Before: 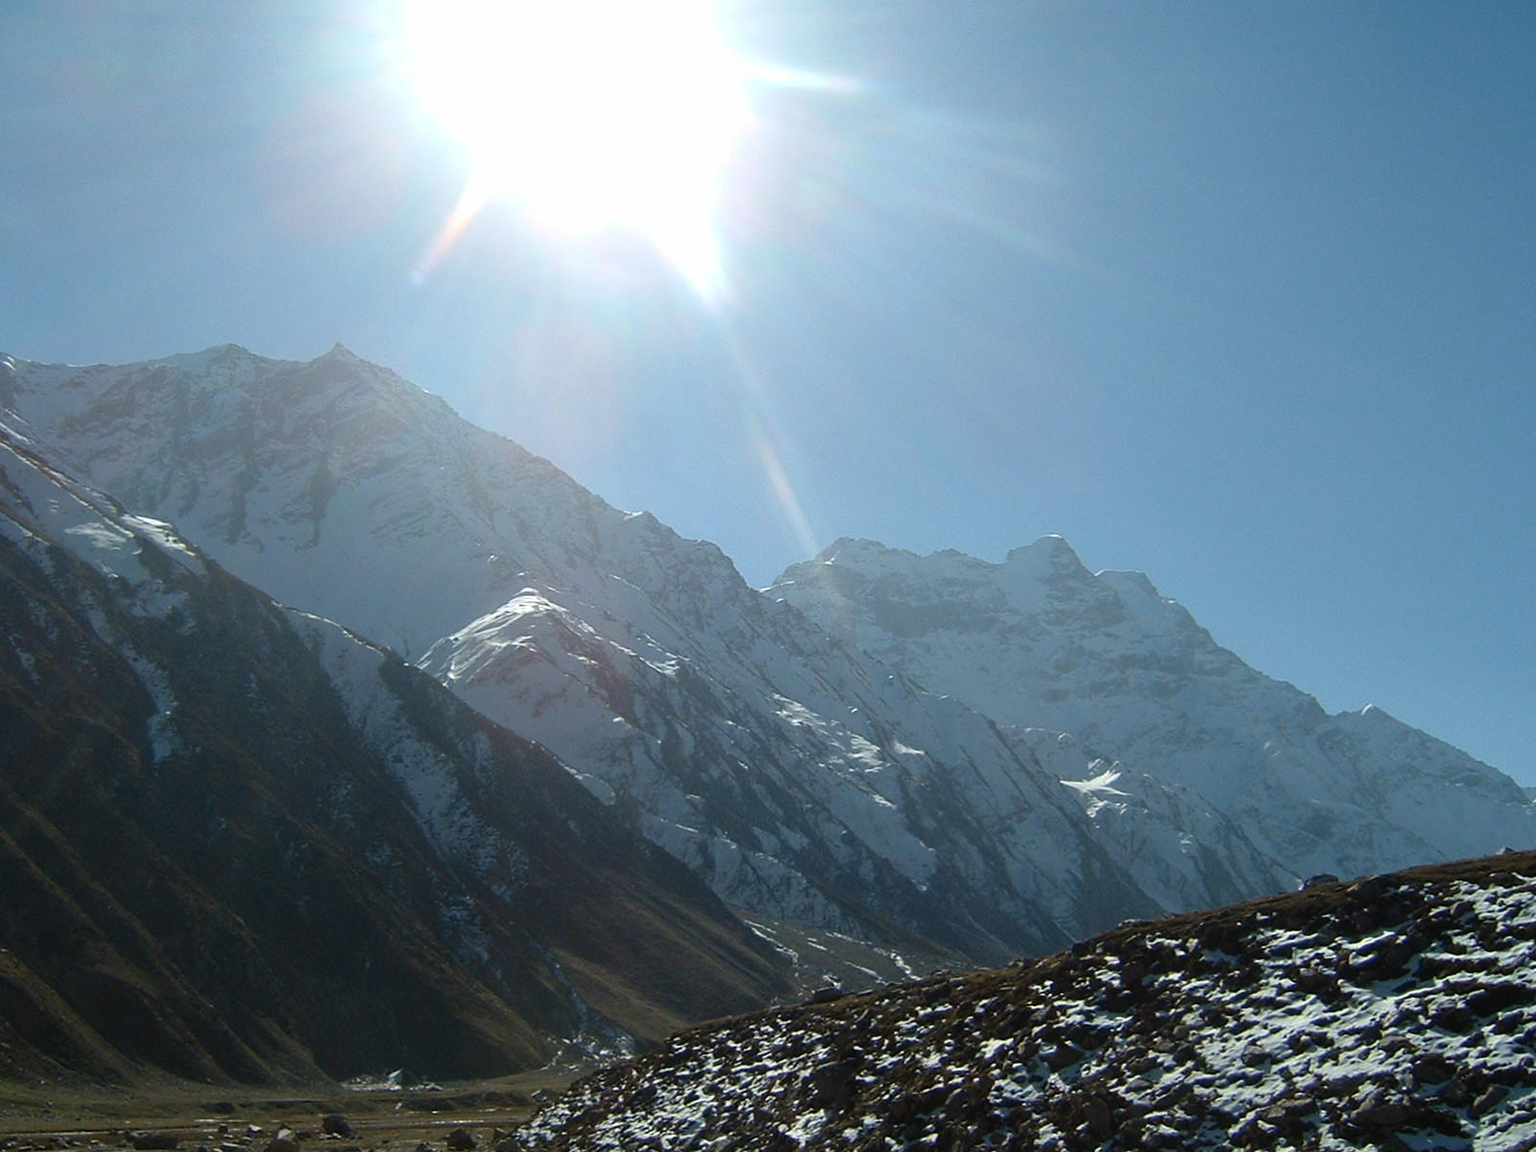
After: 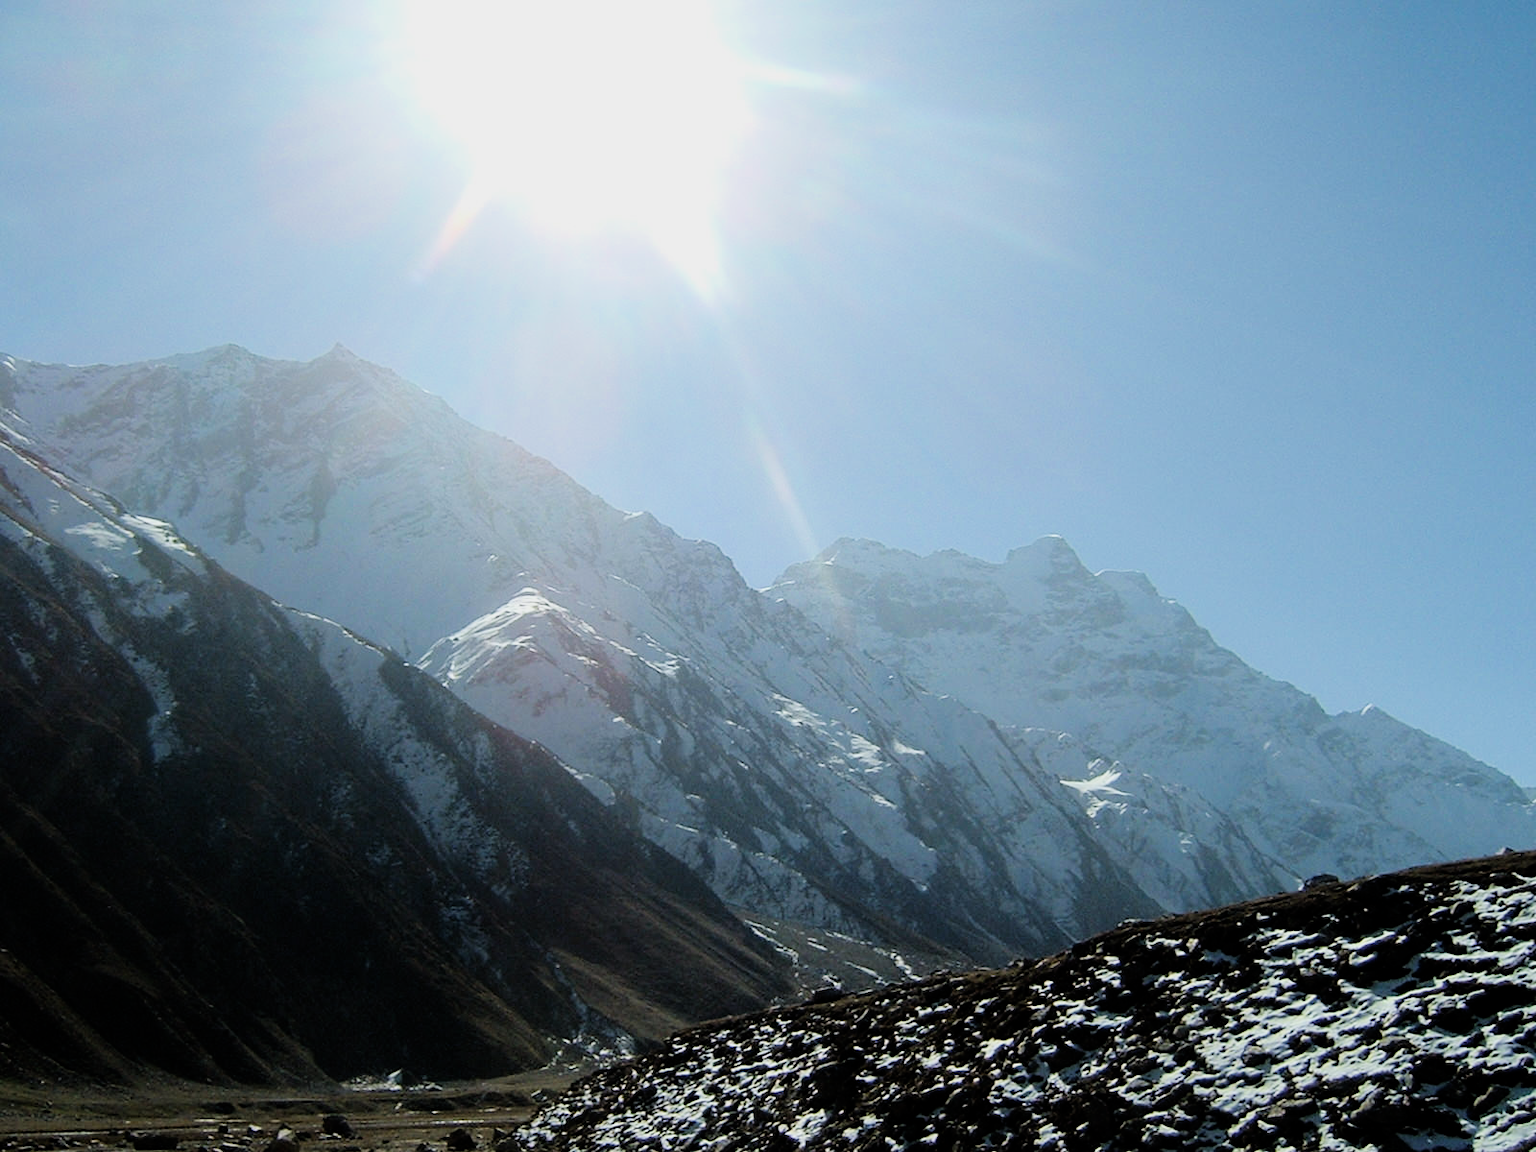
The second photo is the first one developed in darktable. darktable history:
filmic rgb: middle gray luminance 28.84%, black relative exposure -10.38 EV, white relative exposure 5.48 EV, target black luminance 0%, hardness 3.94, latitude 1.72%, contrast 1.119, highlights saturation mix 5.99%, shadows ↔ highlights balance 15.28%
tone equalizer: -8 EV -0.783 EV, -7 EV -0.74 EV, -6 EV -0.573 EV, -5 EV -0.412 EV, -3 EV 0.372 EV, -2 EV 0.6 EV, -1 EV 0.699 EV, +0 EV 0.763 EV
